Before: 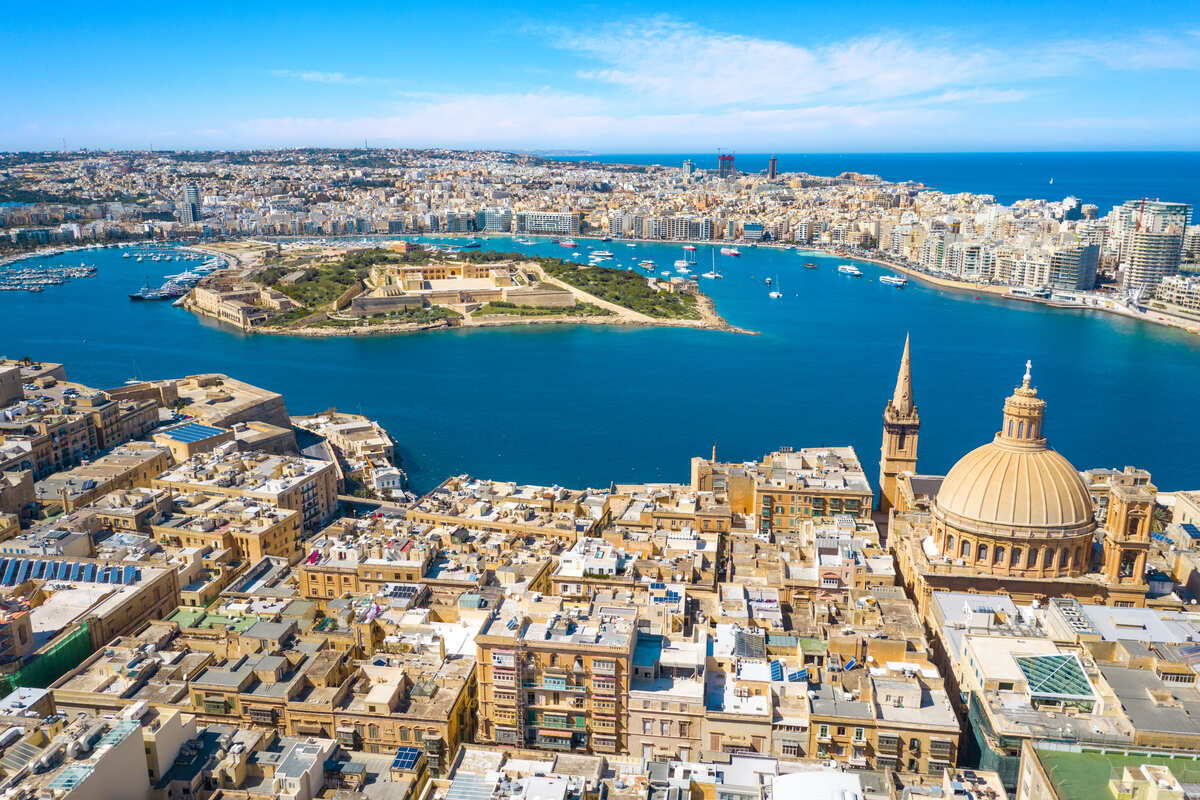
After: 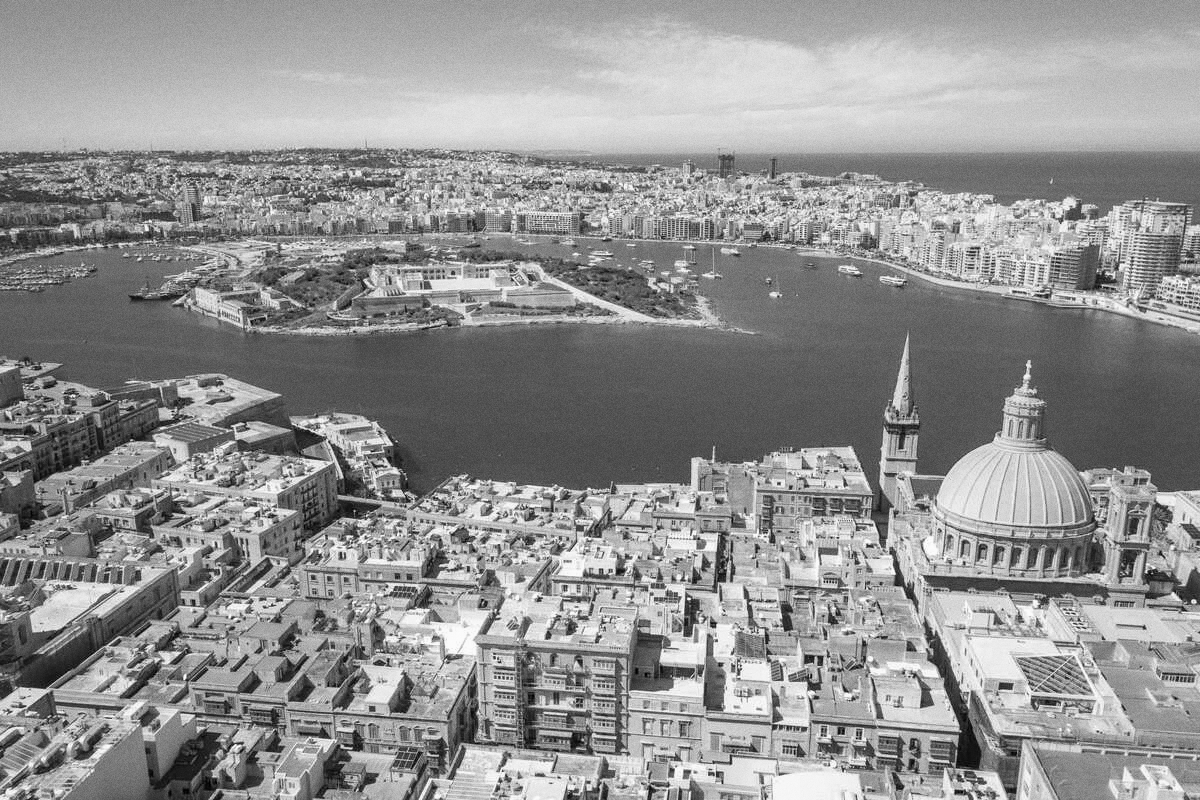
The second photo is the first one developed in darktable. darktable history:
grain: coarseness 0.09 ISO
white balance: emerald 1
monochrome: a 32, b 64, size 2.3
